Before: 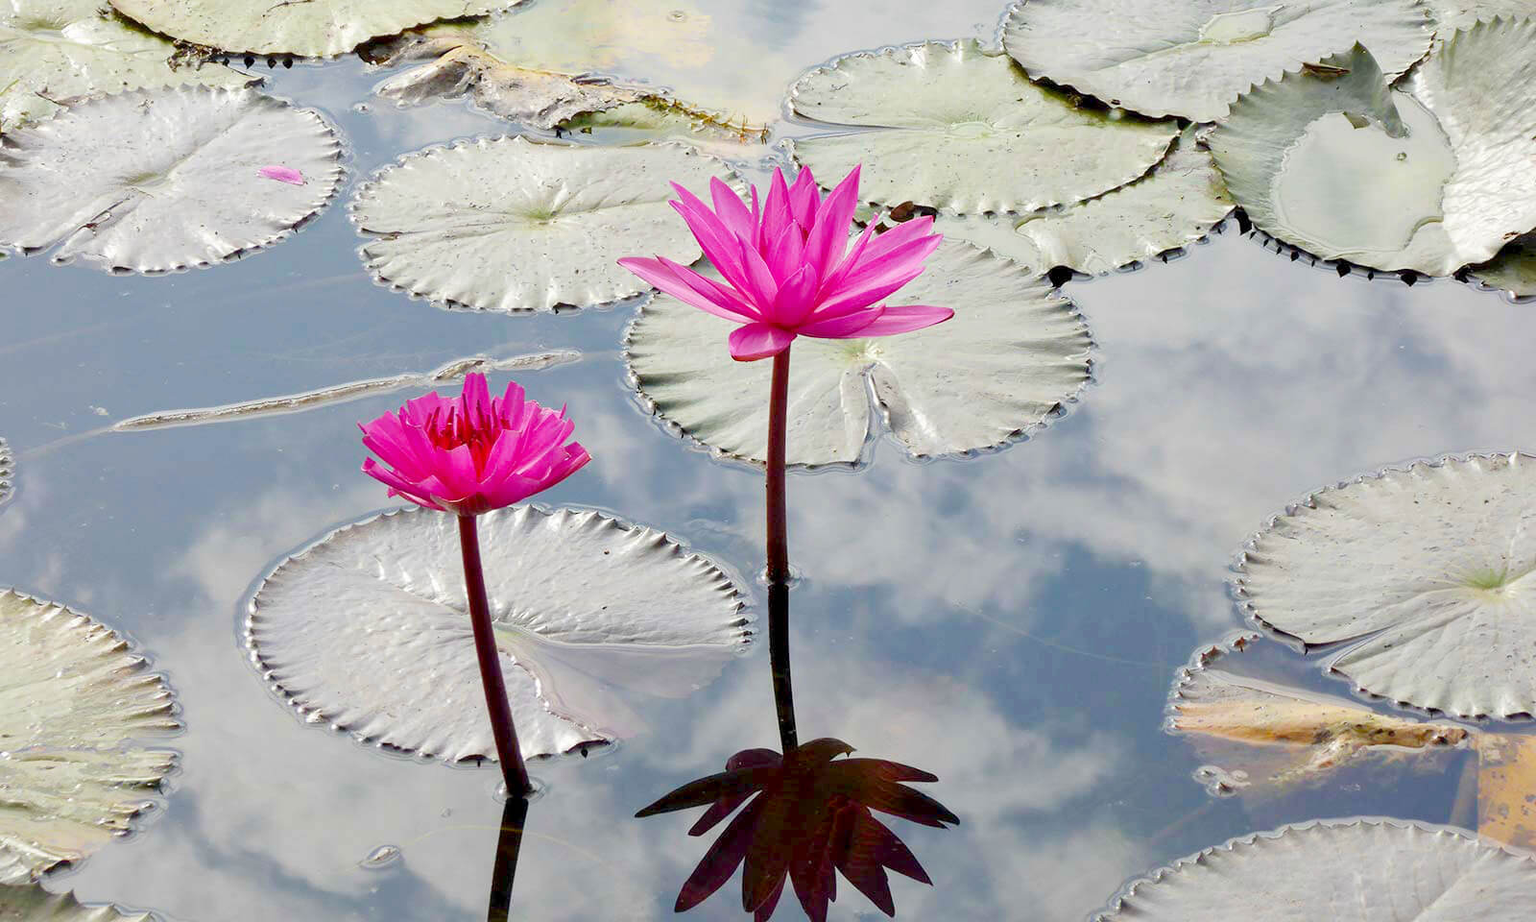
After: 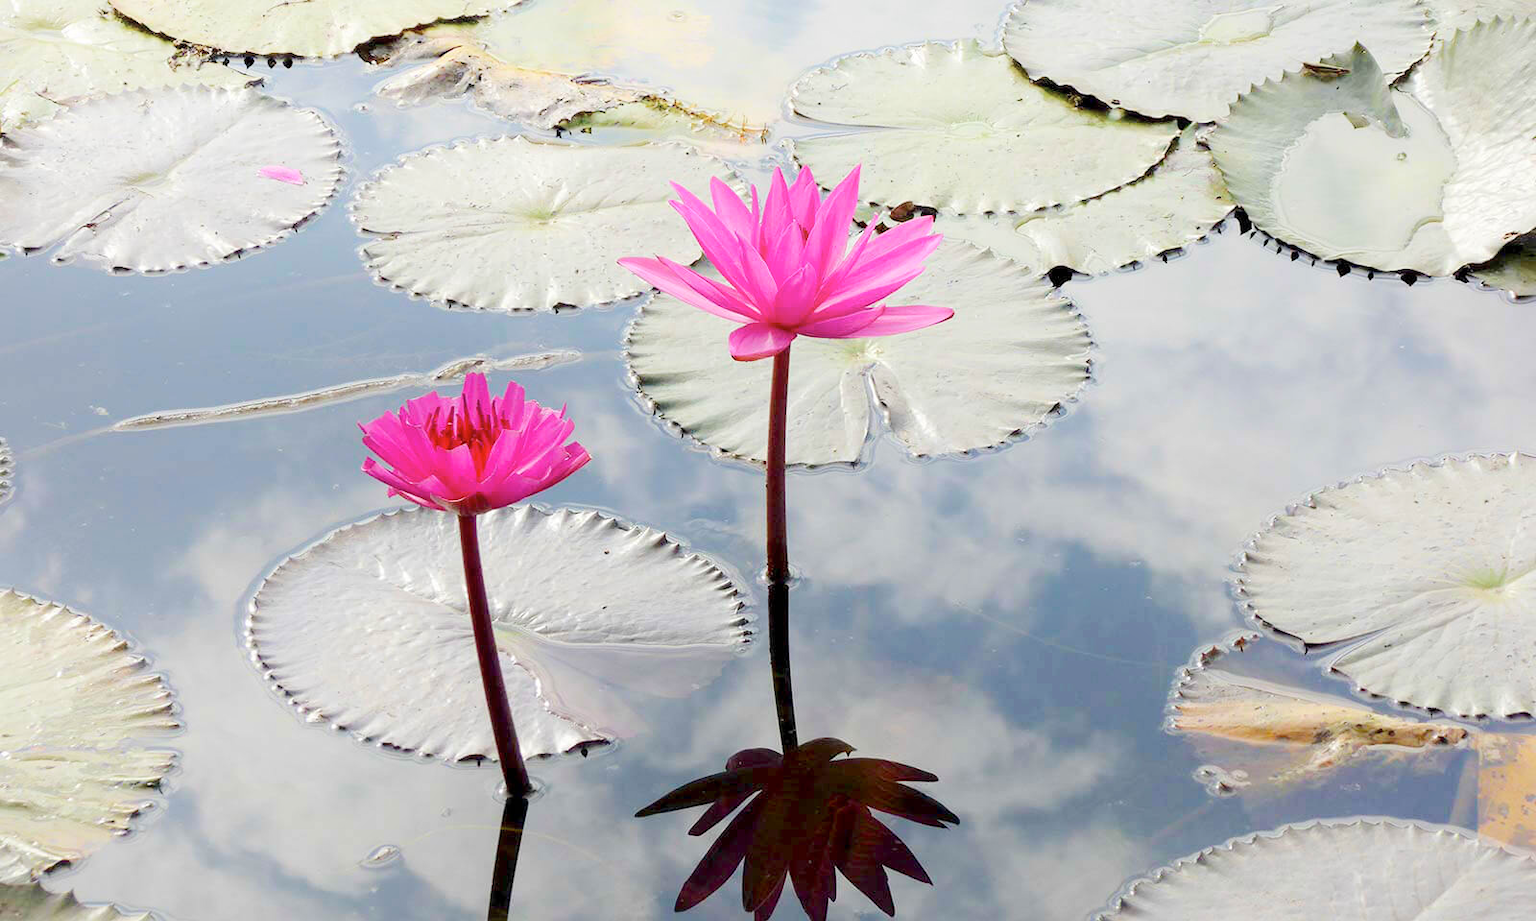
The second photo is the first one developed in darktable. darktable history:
shadows and highlights: shadows -39.19, highlights 63.84, soften with gaussian
